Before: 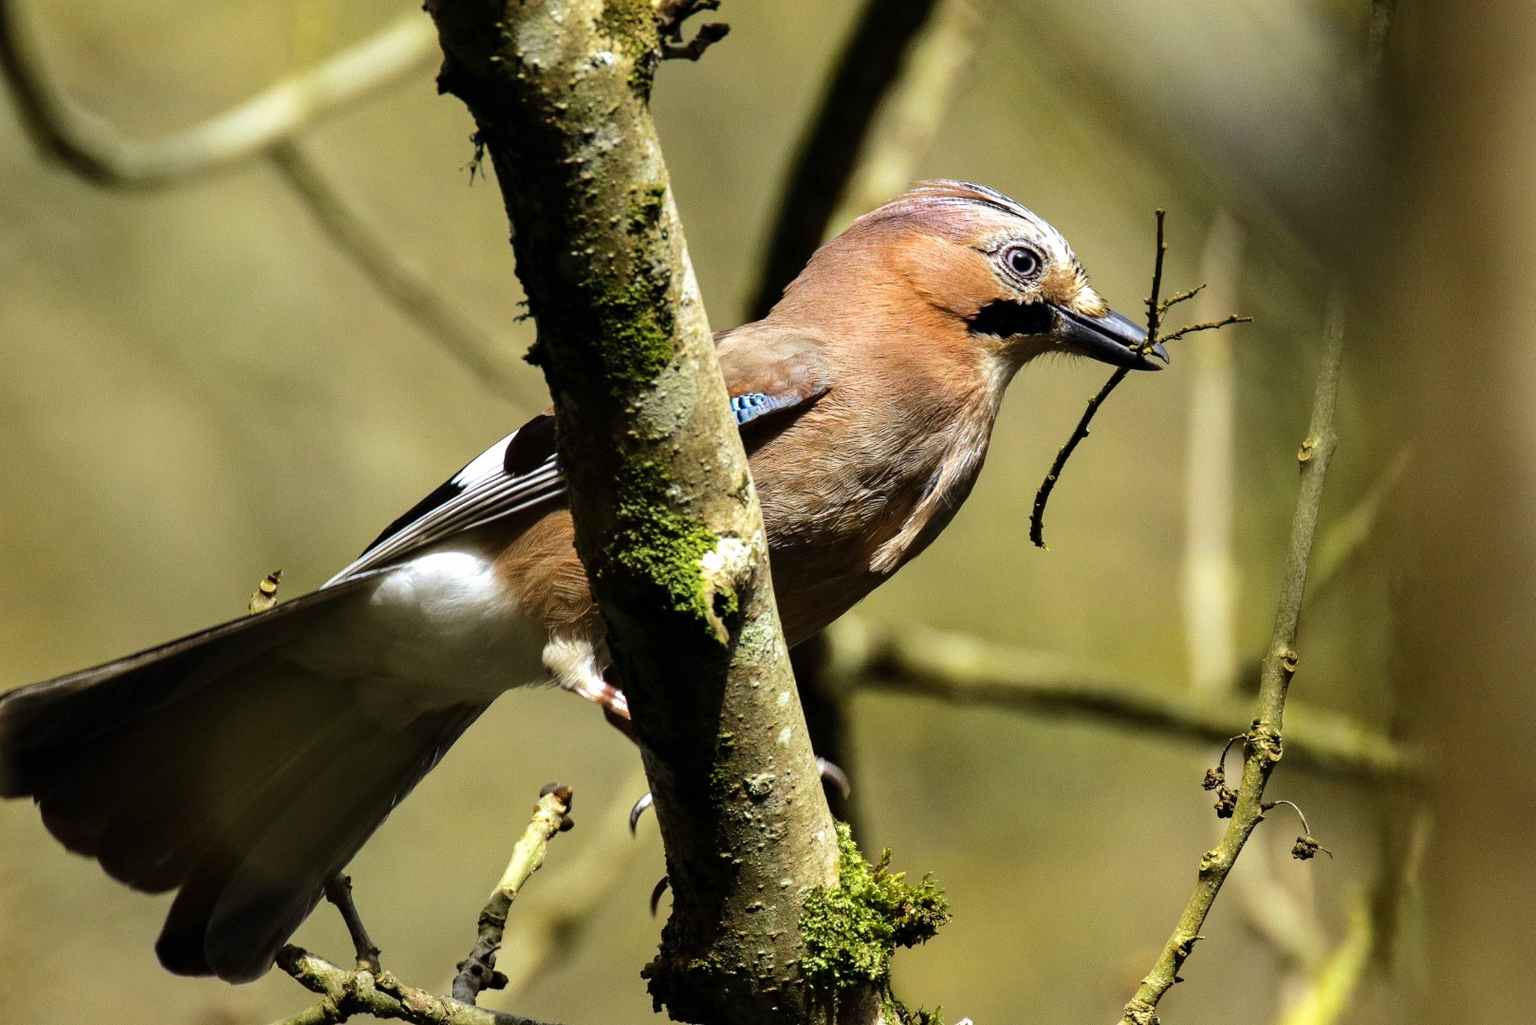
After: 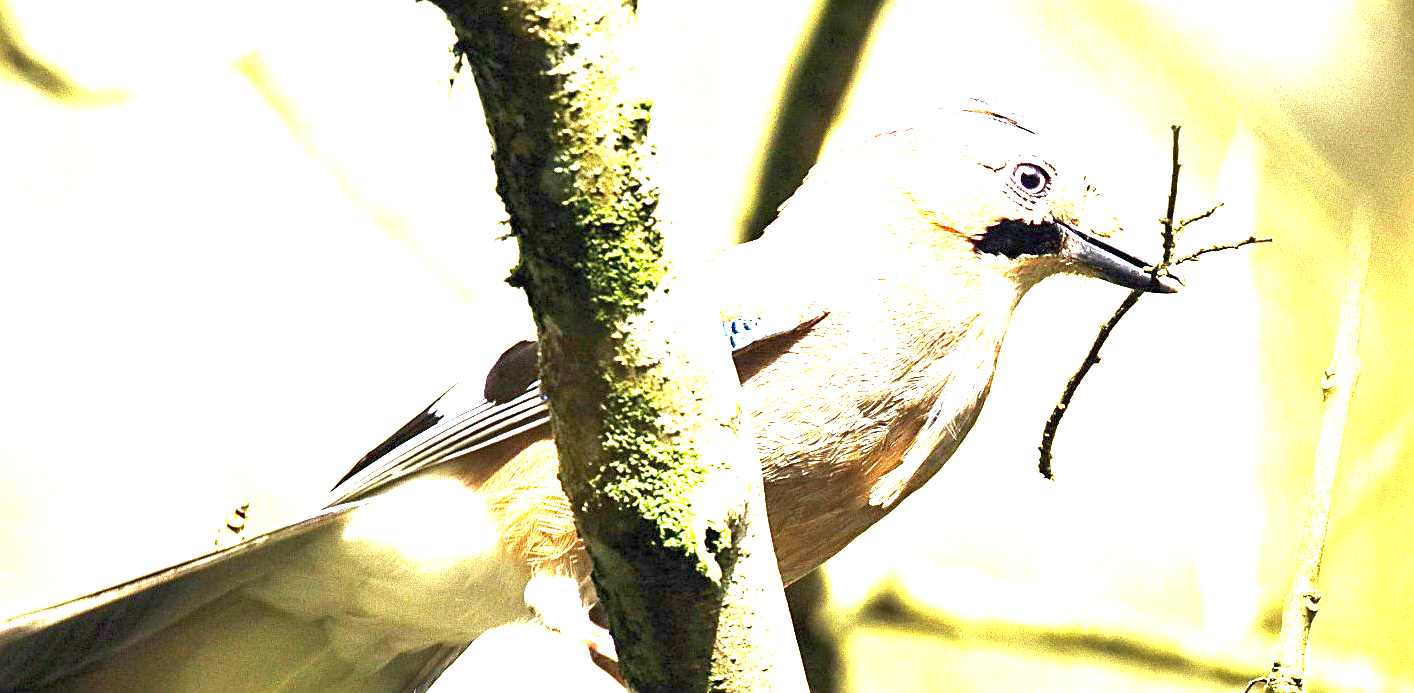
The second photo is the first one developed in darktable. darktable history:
exposure: black level correction 0, exposure 3.902 EV, compensate exposure bias true, compensate highlight preservation false
crop: left 2.946%, top 8.993%, right 9.654%, bottom 26.799%
sharpen: on, module defaults
